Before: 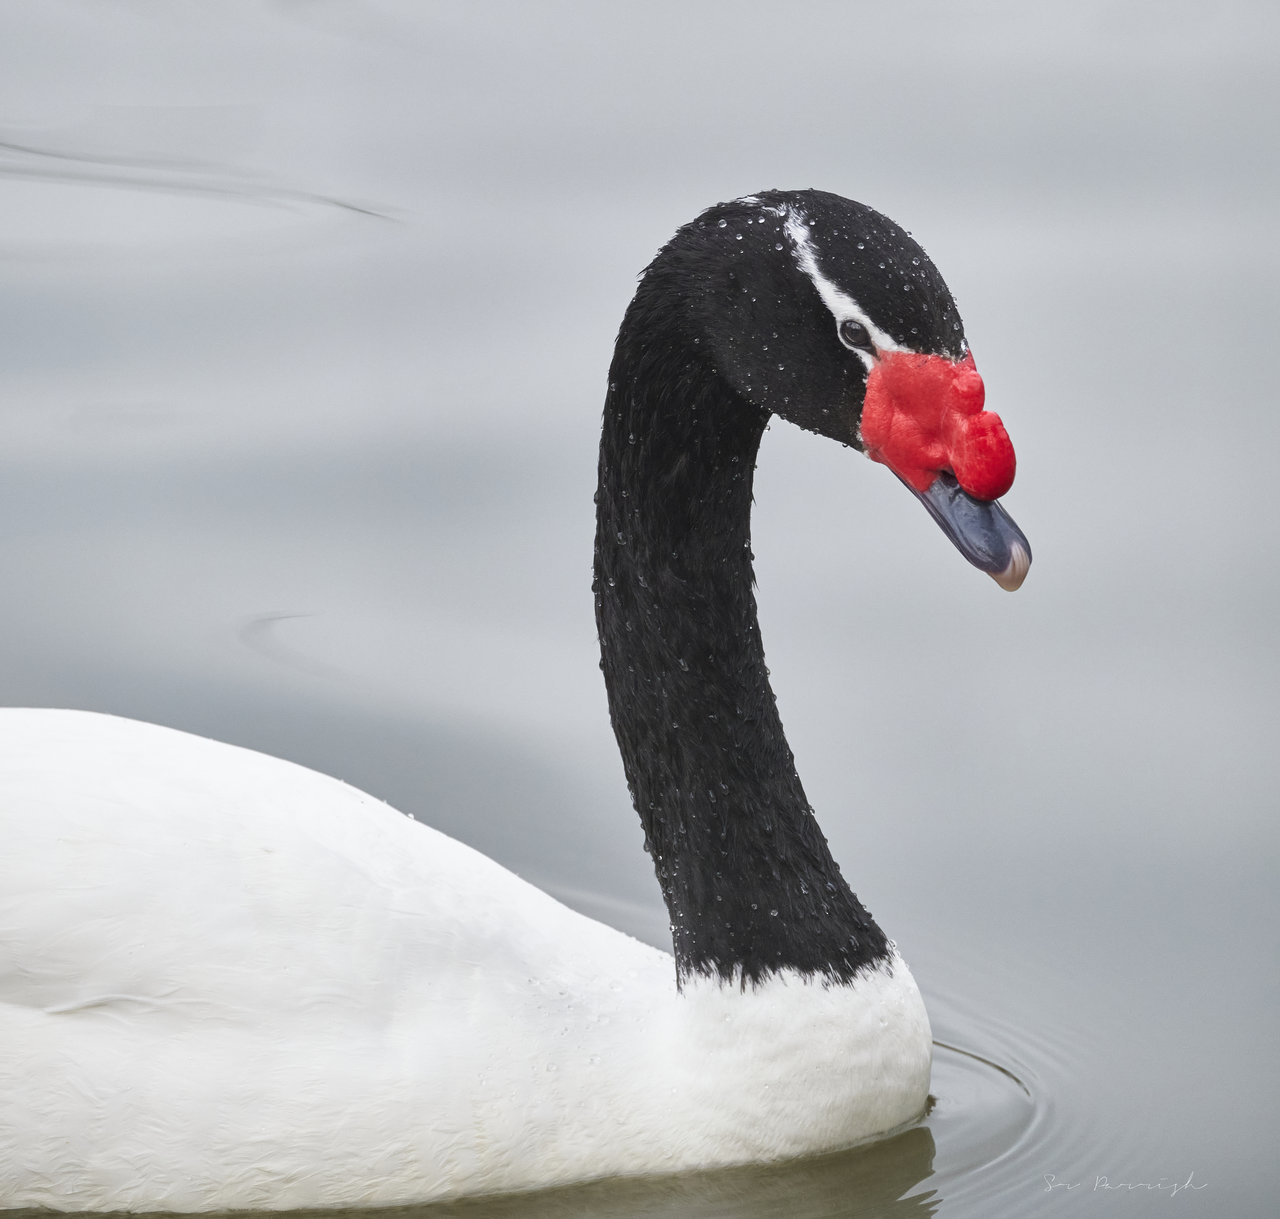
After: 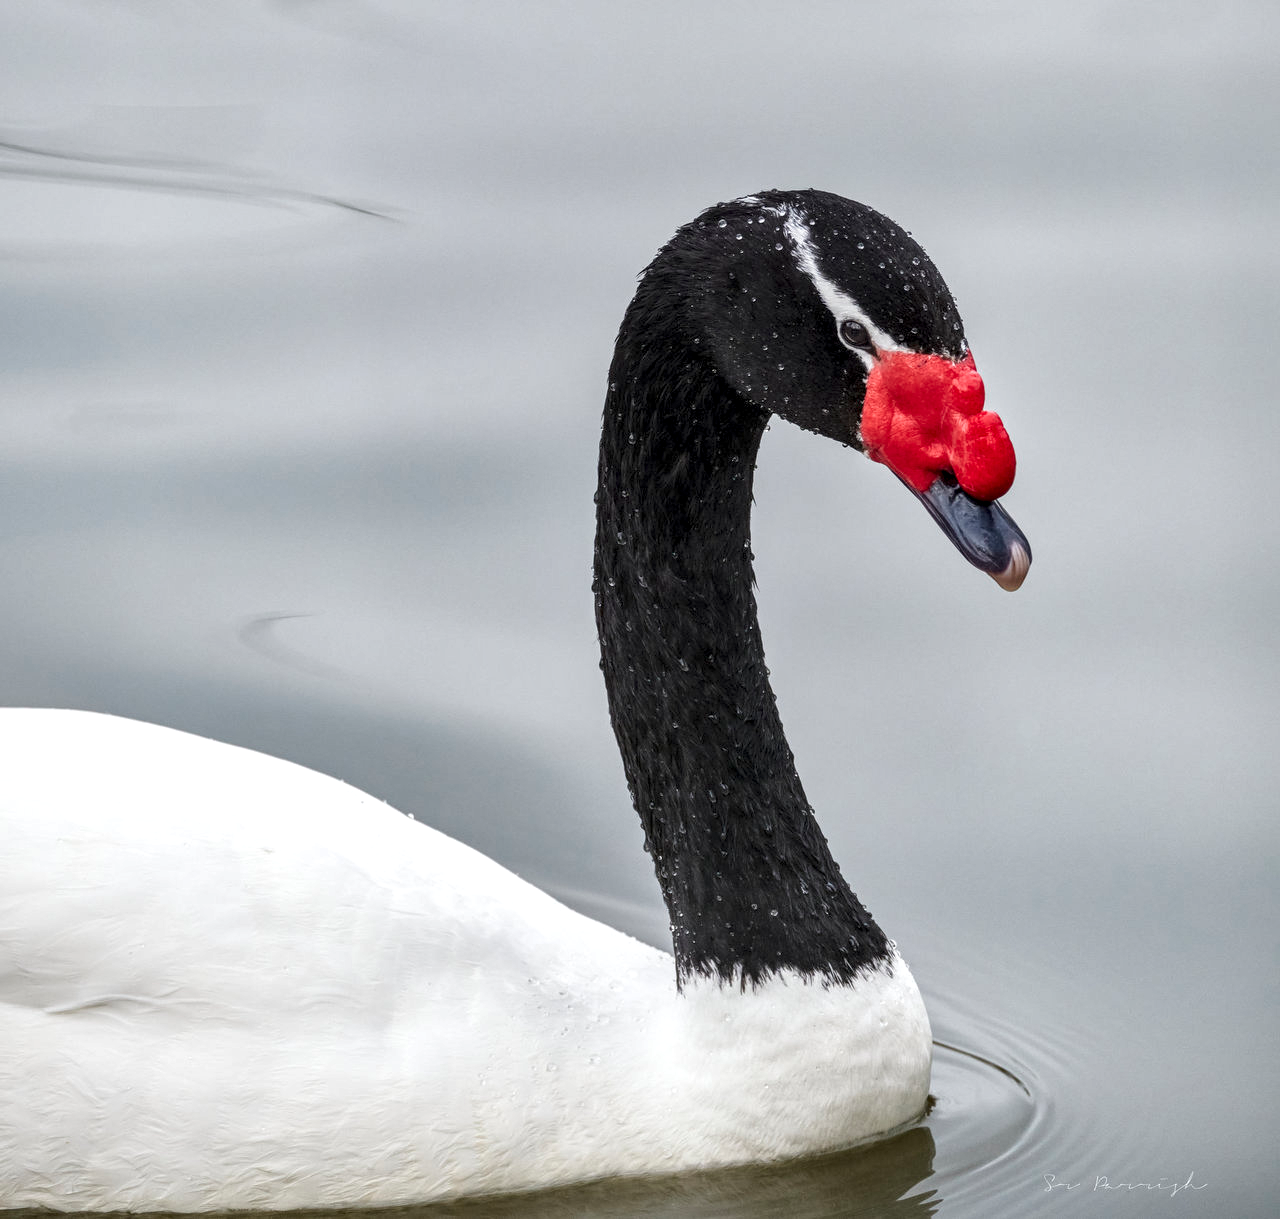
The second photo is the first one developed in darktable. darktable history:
tone equalizer: on, module defaults
local contrast: detail 160%
